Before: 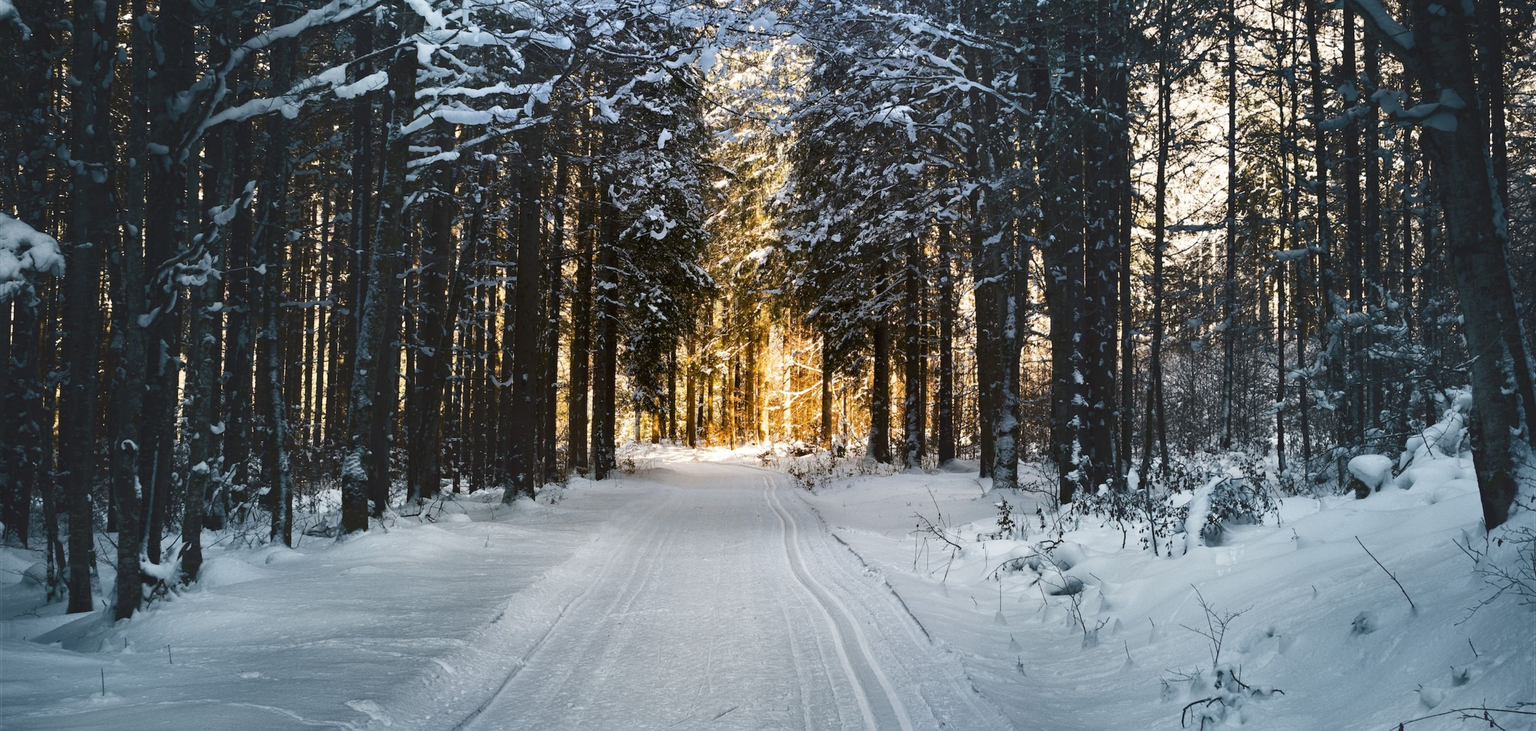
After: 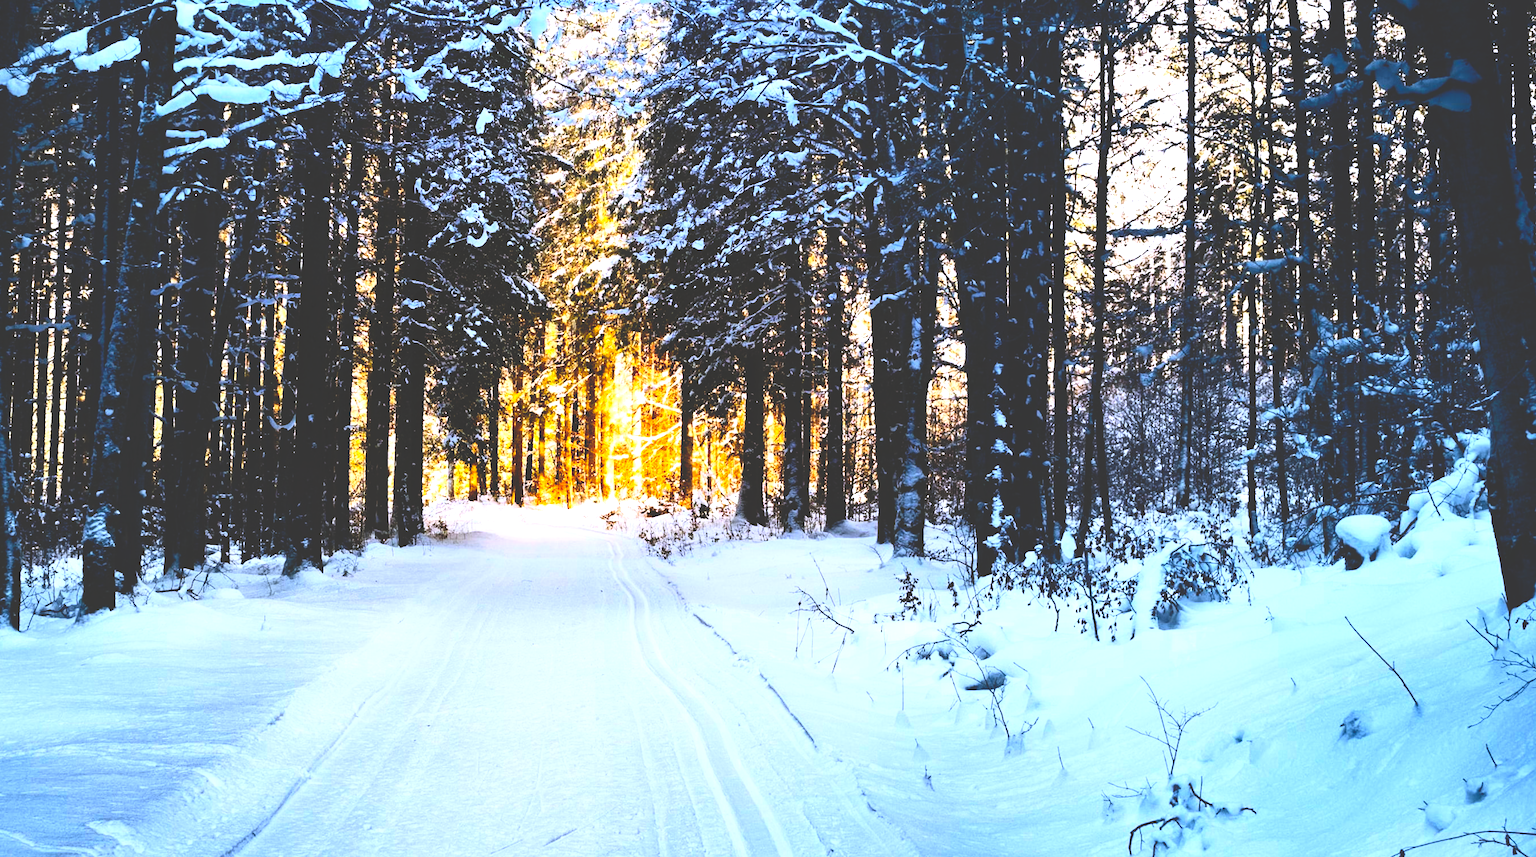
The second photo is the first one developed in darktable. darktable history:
crop and rotate: left 17.959%, top 5.771%, right 1.742%
contrast brightness saturation: contrast 0.24, brightness 0.26, saturation 0.39
base curve: curves: ch0 [(0, 0.02) (0.083, 0.036) (1, 1)], preserve colors none
exposure: exposure 0.935 EV, compensate highlight preservation false
white balance: red 0.967, blue 1.119, emerald 0.756
